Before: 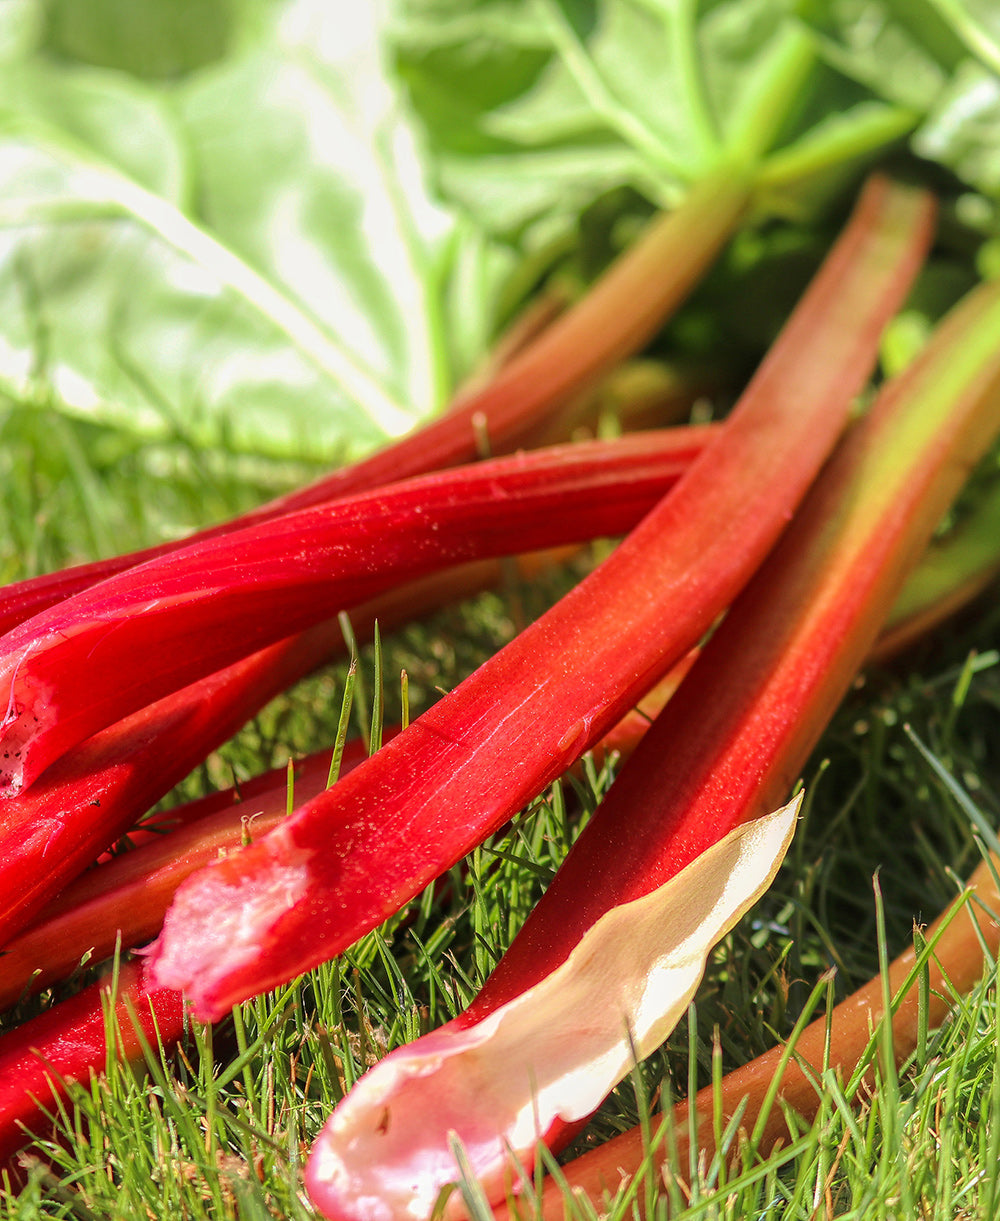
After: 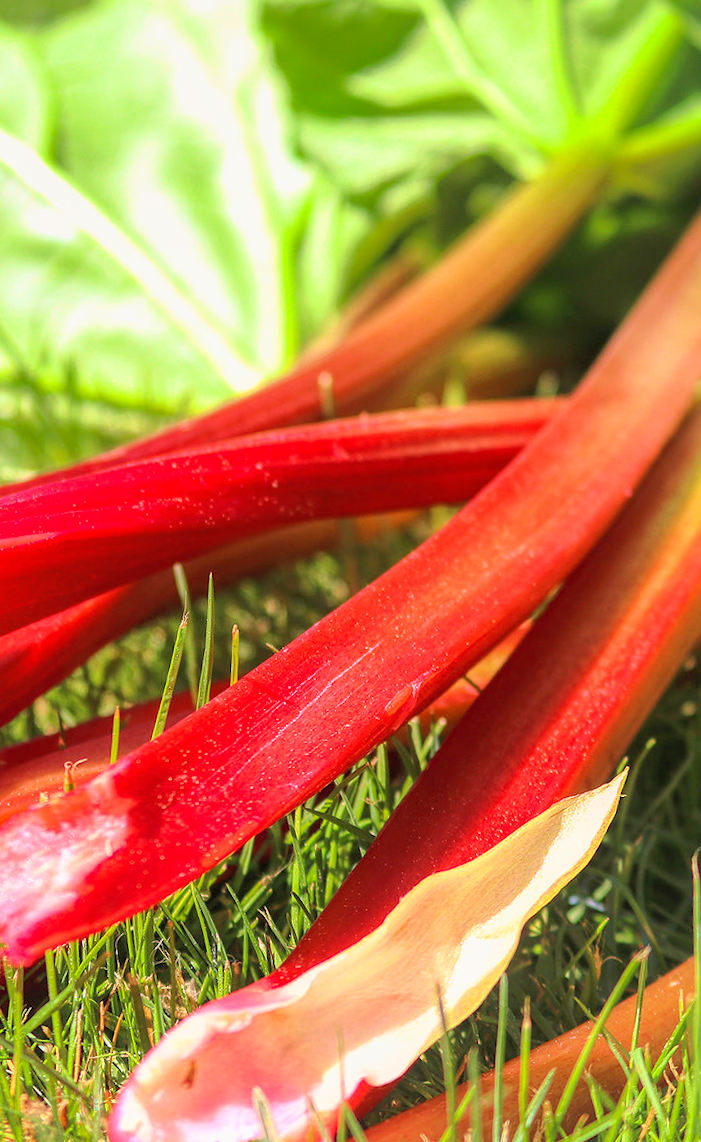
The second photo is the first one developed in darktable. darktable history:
base curve: curves: ch0 [(0, 0) (0.557, 0.834) (1, 1)]
crop and rotate: angle -3.27°, left 14.277%, top 0.028%, right 10.766%, bottom 0.028%
exposure: exposure -0.064 EV, compensate highlight preservation false
white balance: red 1, blue 1
shadows and highlights: on, module defaults
